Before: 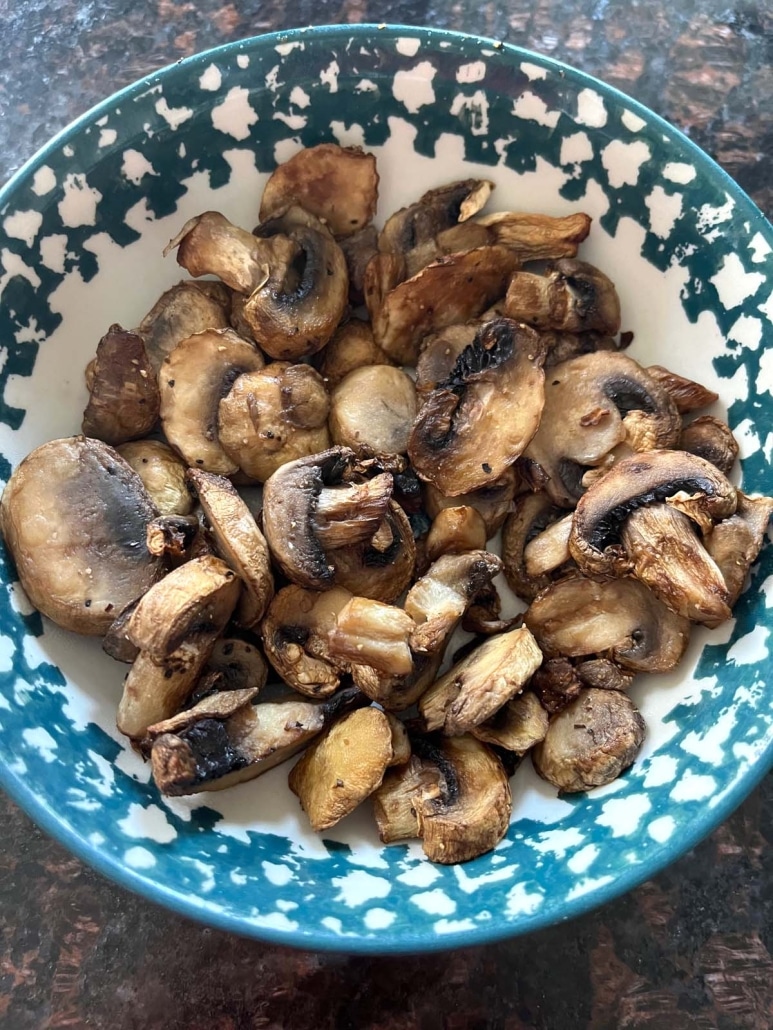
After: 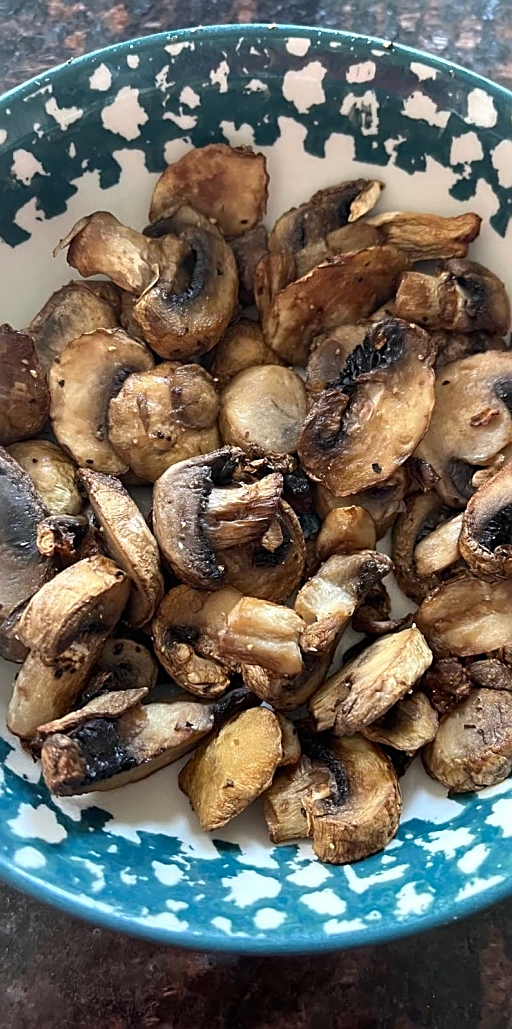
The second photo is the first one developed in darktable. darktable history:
sharpen: on, module defaults
crop and rotate: left 14.314%, right 19.339%
